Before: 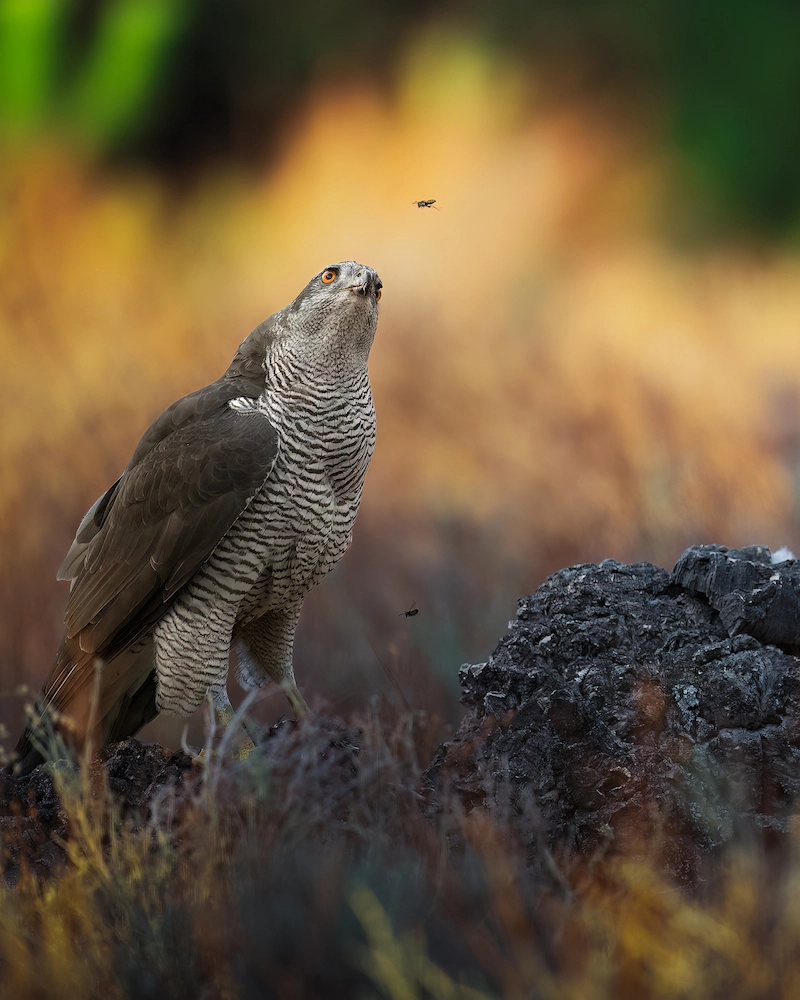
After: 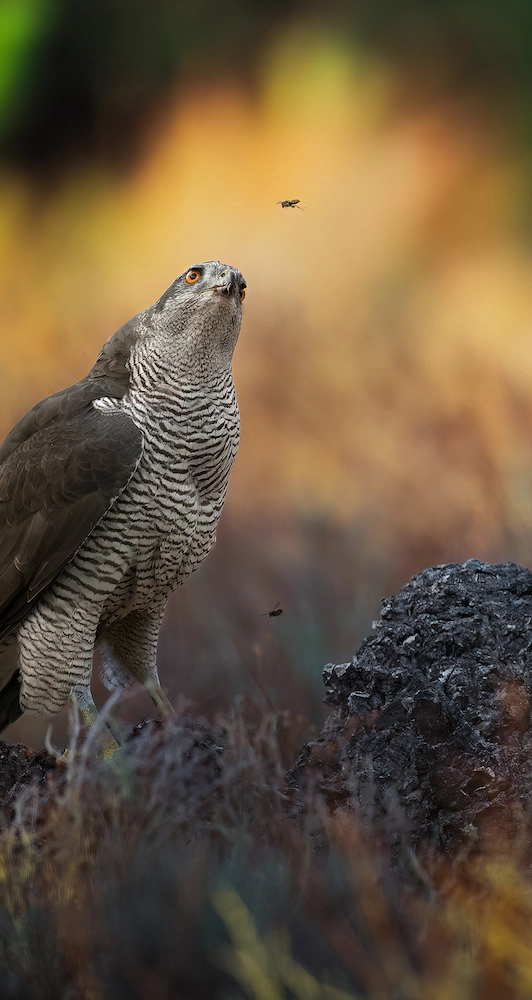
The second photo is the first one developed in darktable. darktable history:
shadows and highlights: shadows 20.9, highlights -82.15, soften with gaussian
crop: left 17.117%, right 16.273%
